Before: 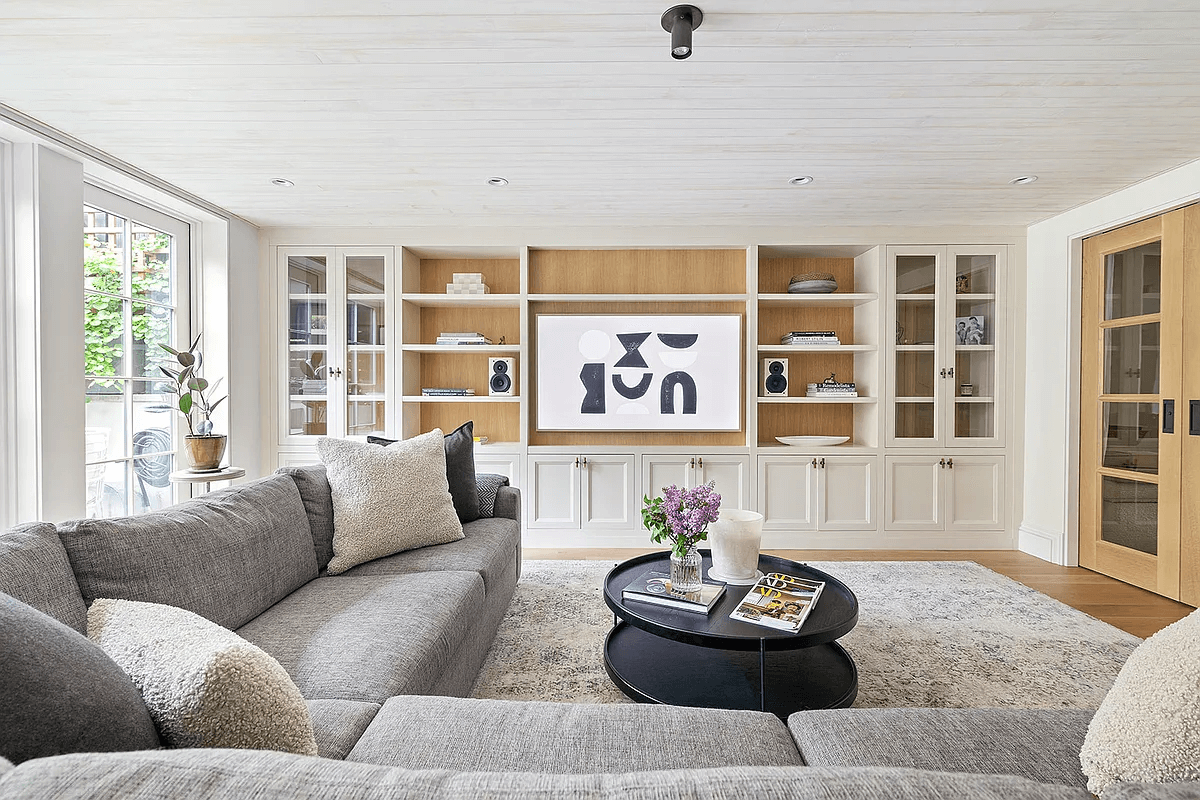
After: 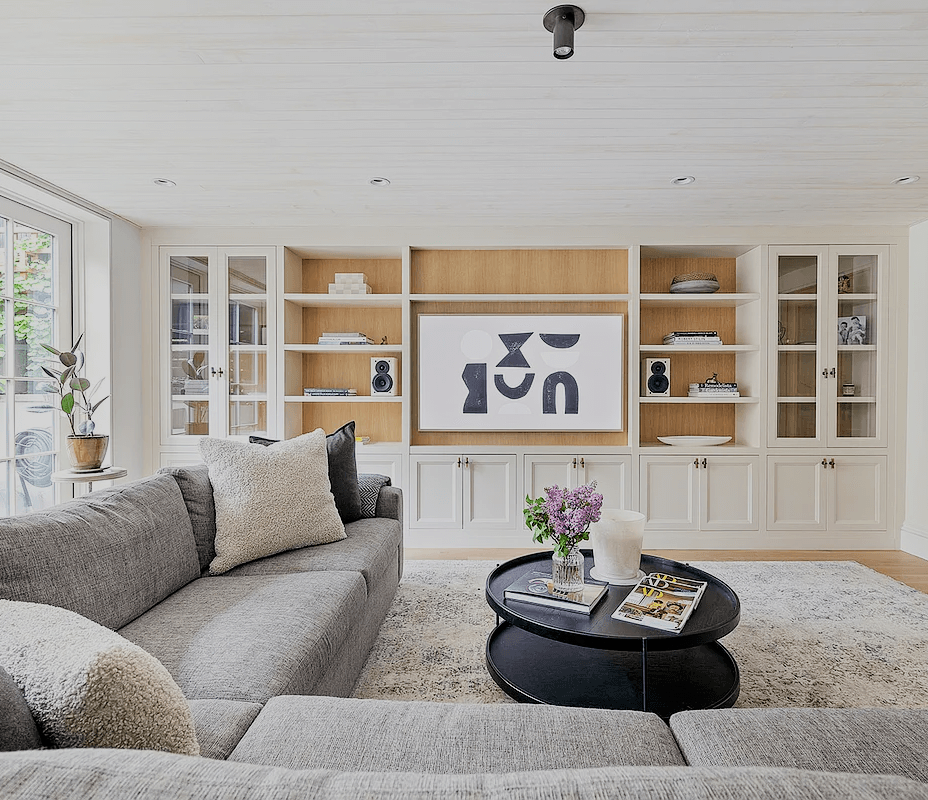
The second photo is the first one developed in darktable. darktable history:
filmic rgb: black relative exposure -7.65 EV, white relative exposure 4.56 EV, hardness 3.61, iterations of high-quality reconstruction 0
crop: left 9.893%, right 12.733%
